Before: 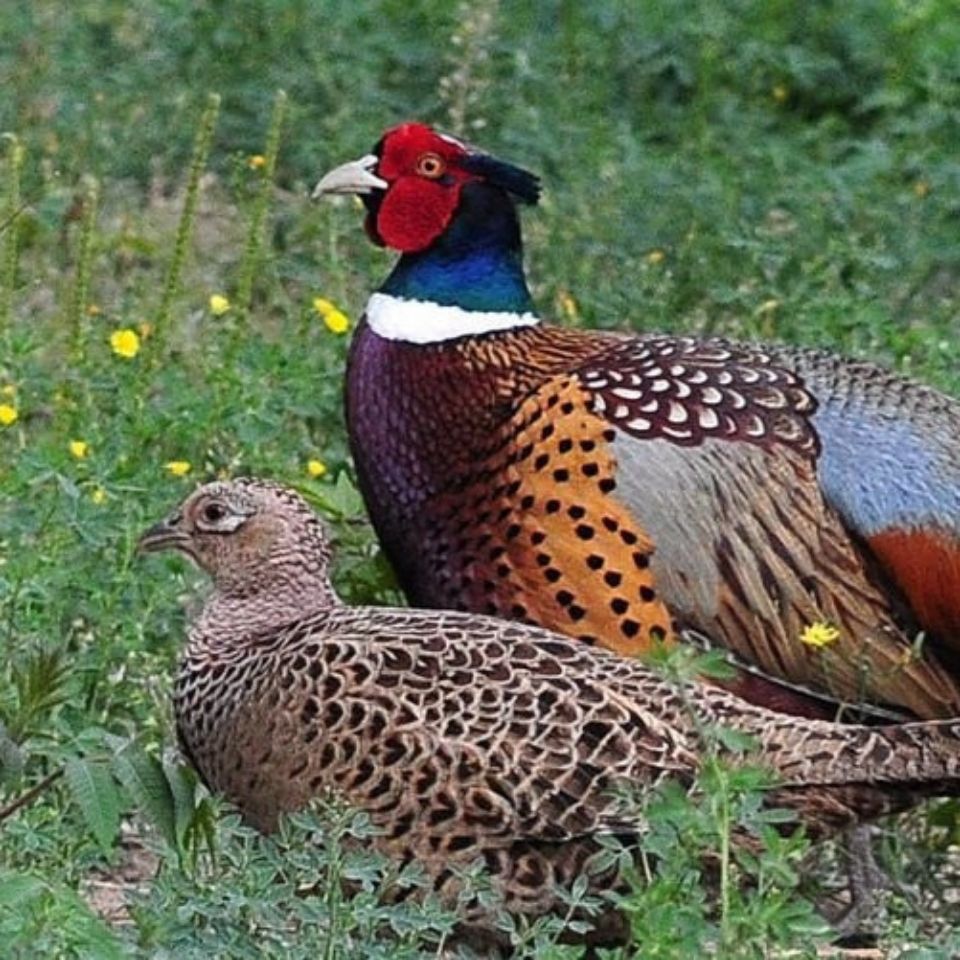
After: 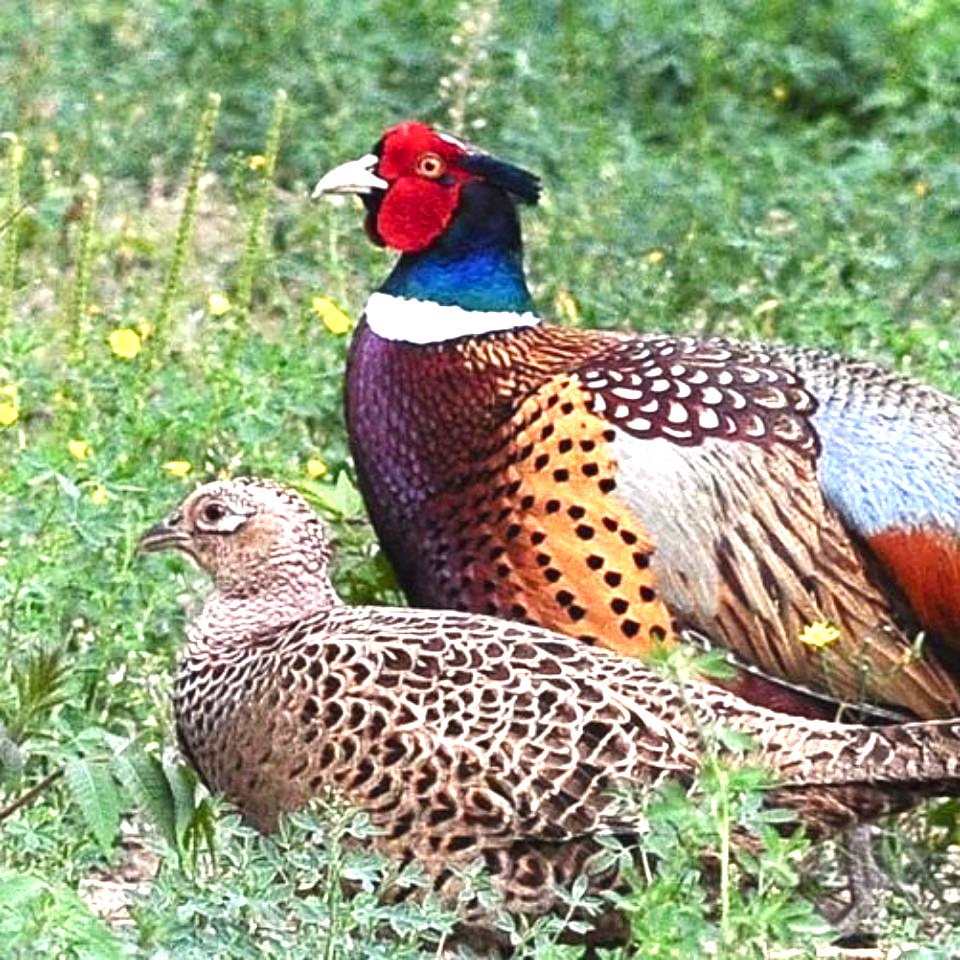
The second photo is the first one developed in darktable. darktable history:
exposure: black level correction 0, exposure 1.1 EV, compensate highlight preservation false
color balance rgb: shadows lift › chroma 1%, shadows lift › hue 28.8°, power › hue 60°, highlights gain › chroma 1%, highlights gain › hue 60°, global offset › luminance 0.25%, perceptual saturation grading › highlights -20%, perceptual saturation grading › shadows 20%, perceptual brilliance grading › highlights 10%, perceptual brilliance grading › shadows -5%, global vibrance 19.67%
